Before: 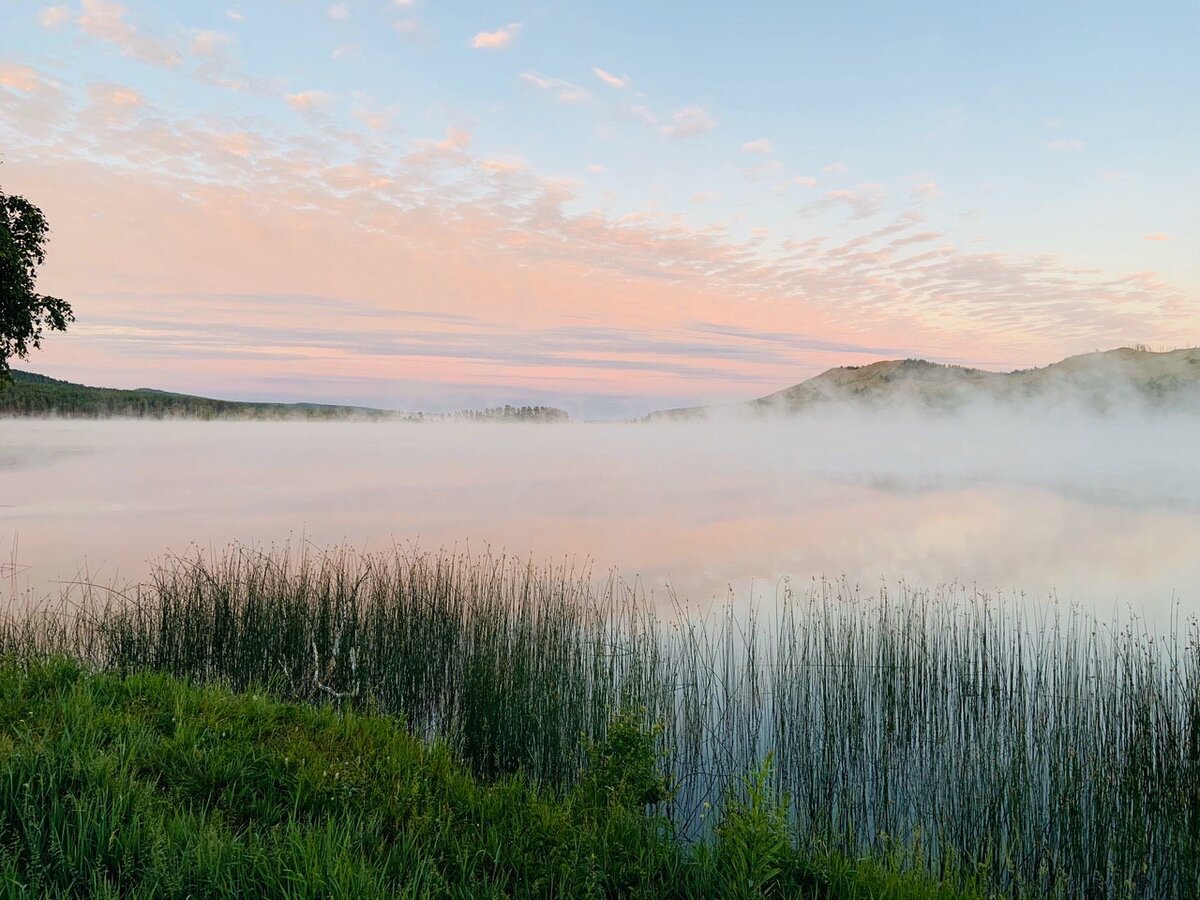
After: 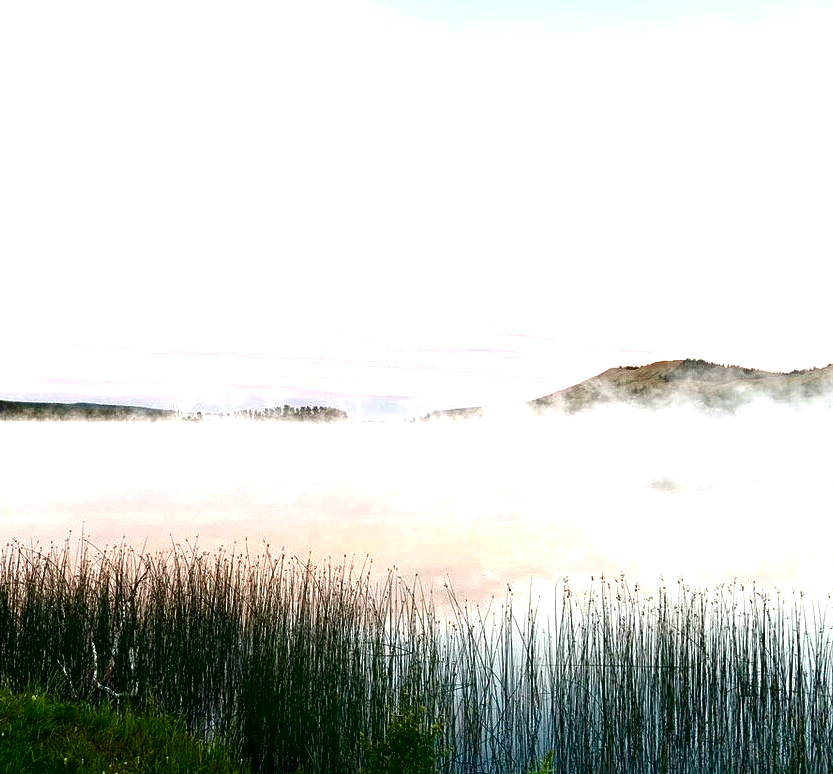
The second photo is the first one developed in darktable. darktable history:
crop: left 18.466%, right 12.08%, bottom 13.986%
exposure: black level correction 0, exposure 1.097 EV, compensate highlight preservation false
contrast brightness saturation: brightness -0.512
haze removal: compatibility mode true, adaptive false
